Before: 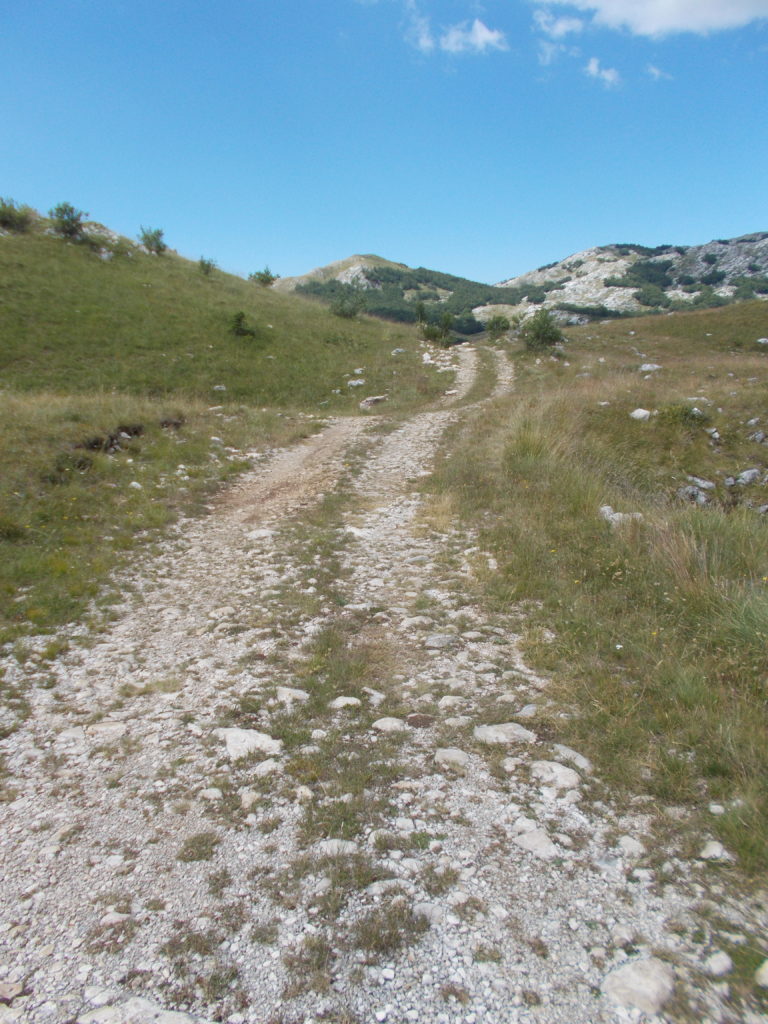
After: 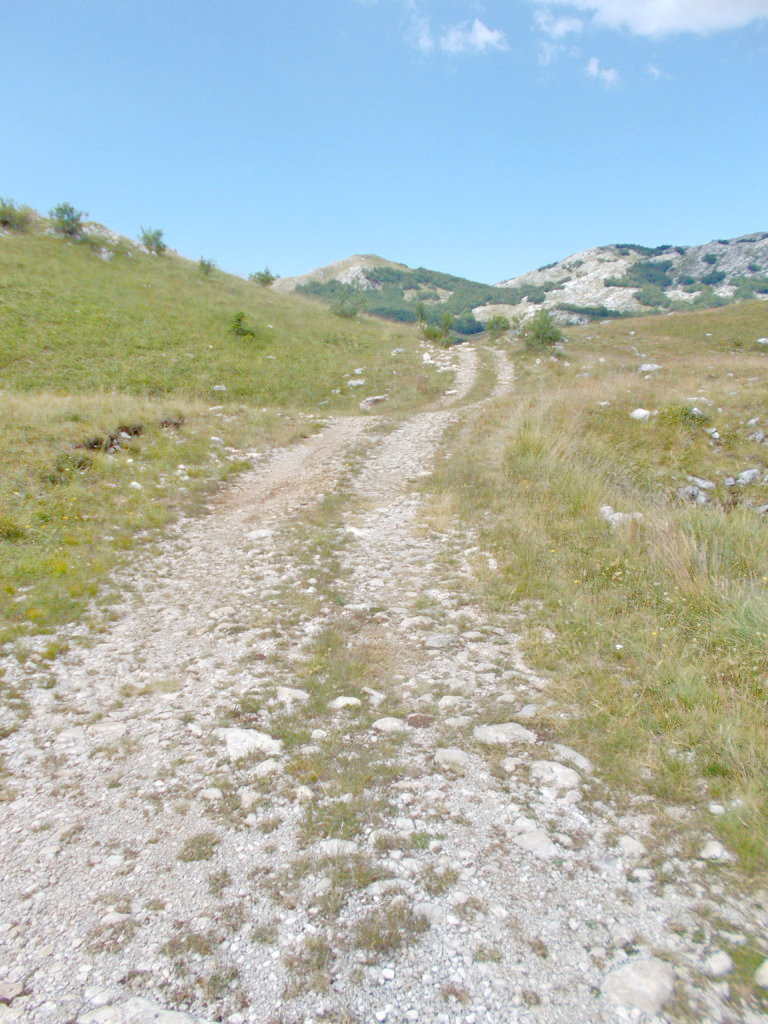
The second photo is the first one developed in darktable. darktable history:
tone curve: curves: ch0 [(0, 0) (0.003, 0.064) (0.011, 0.065) (0.025, 0.061) (0.044, 0.068) (0.069, 0.083) (0.1, 0.102) (0.136, 0.126) (0.177, 0.172) (0.224, 0.225) (0.277, 0.306) (0.335, 0.397) (0.399, 0.483) (0.468, 0.56) (0.543, 0.634) (0.623, 0.708) (0.709, 0.77) (0.801, 0.832) (0.898, 0.899) (1, 1)], preserve colors none
tone equalizer: -7 EV 0.144 EV, -6 EV 0.638 EV, -5 EV 1.15 EV, -4 EV 1.37 EV, -3 EV 1.18 EV, -2 EV 0.6 EV, -1 EV 0.166 EV
exposure: black level correction 0.005, exposure 0.278 EV, compensate highlight preservation false
